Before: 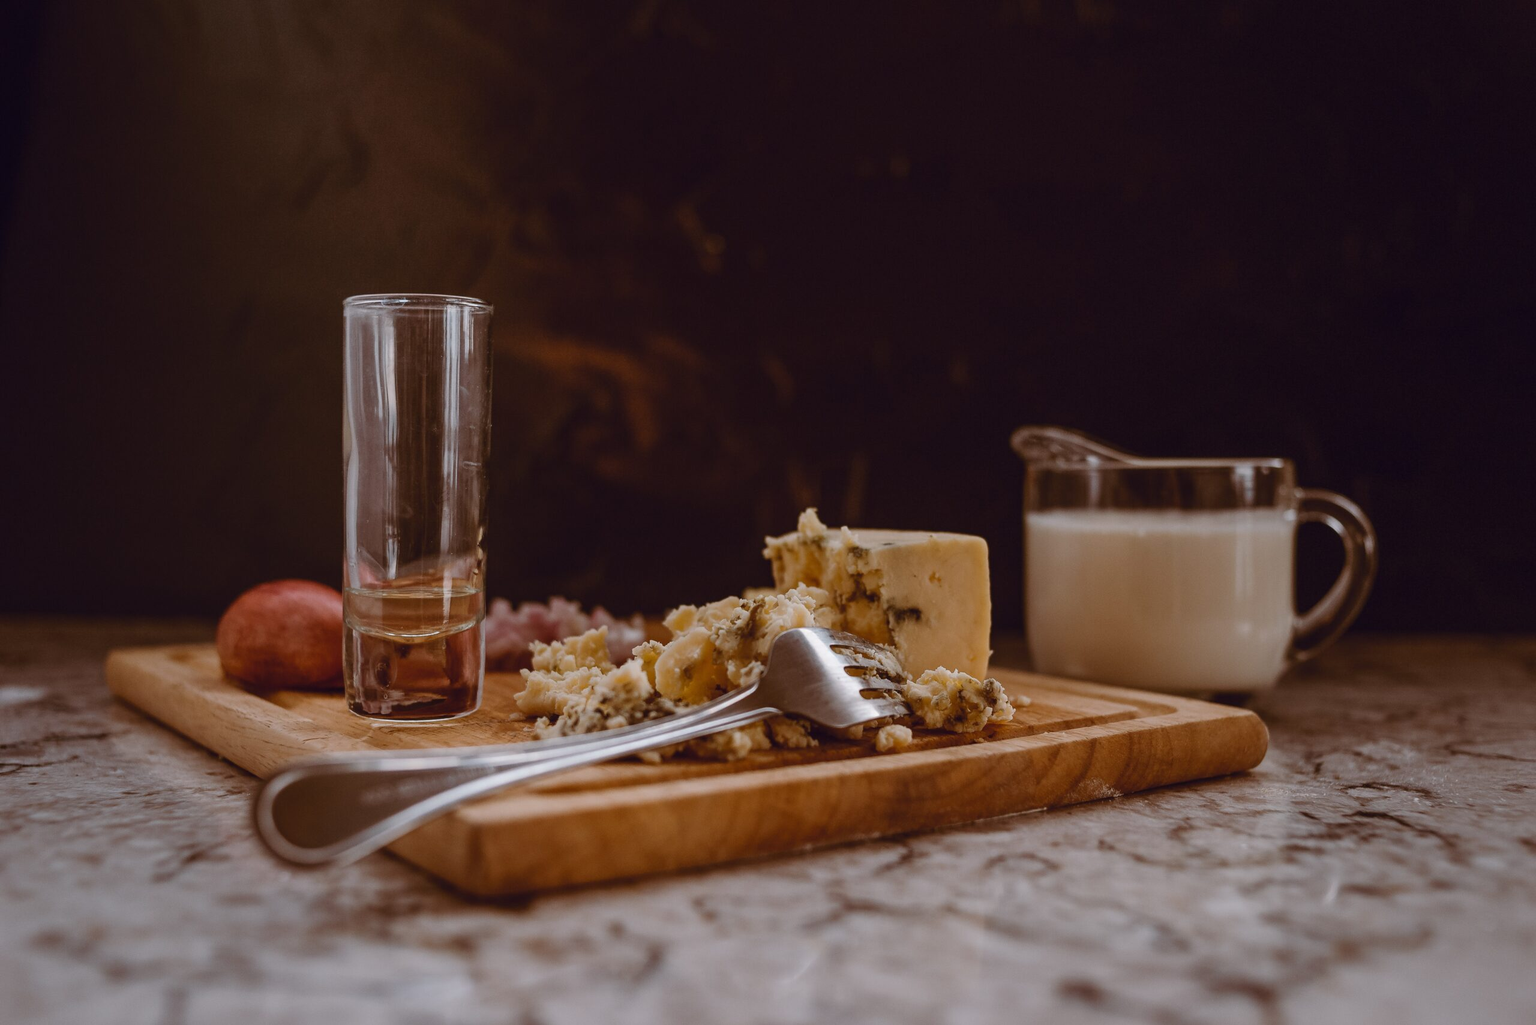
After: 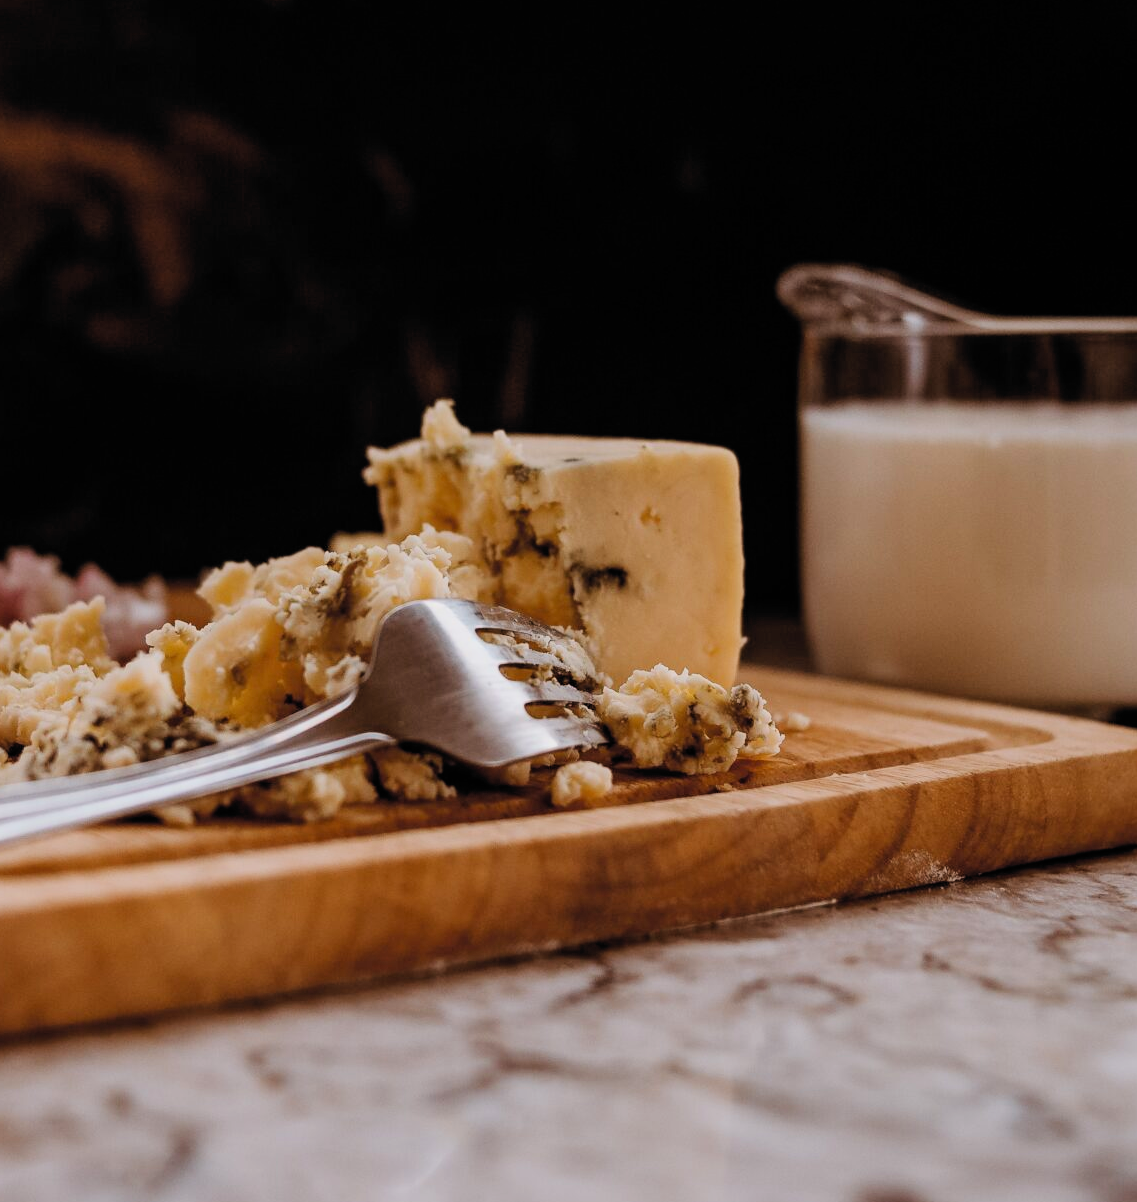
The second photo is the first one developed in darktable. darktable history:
exposure: exposure 0.548 EV, compensate exposure bias true, compensate highlight preservation false
crop: left 35.487%, top 26.178%, right 20.096%, bottom 3.444%
filmic rgb: black relative exposure -5.1 EV, white relative exposure 3.98 EV, hardness 2.89, contrast 1.096, highlights saturation mix -18.68%, color science v6 (2022)
